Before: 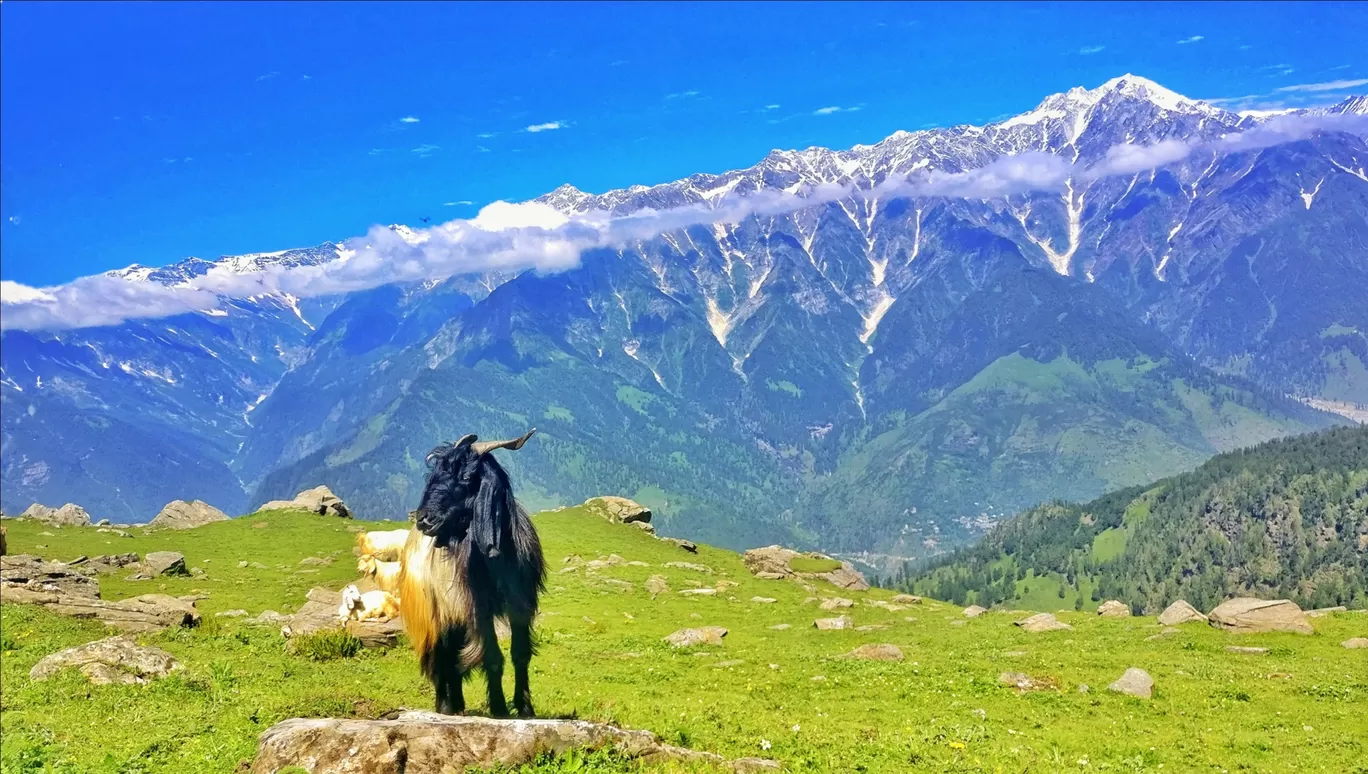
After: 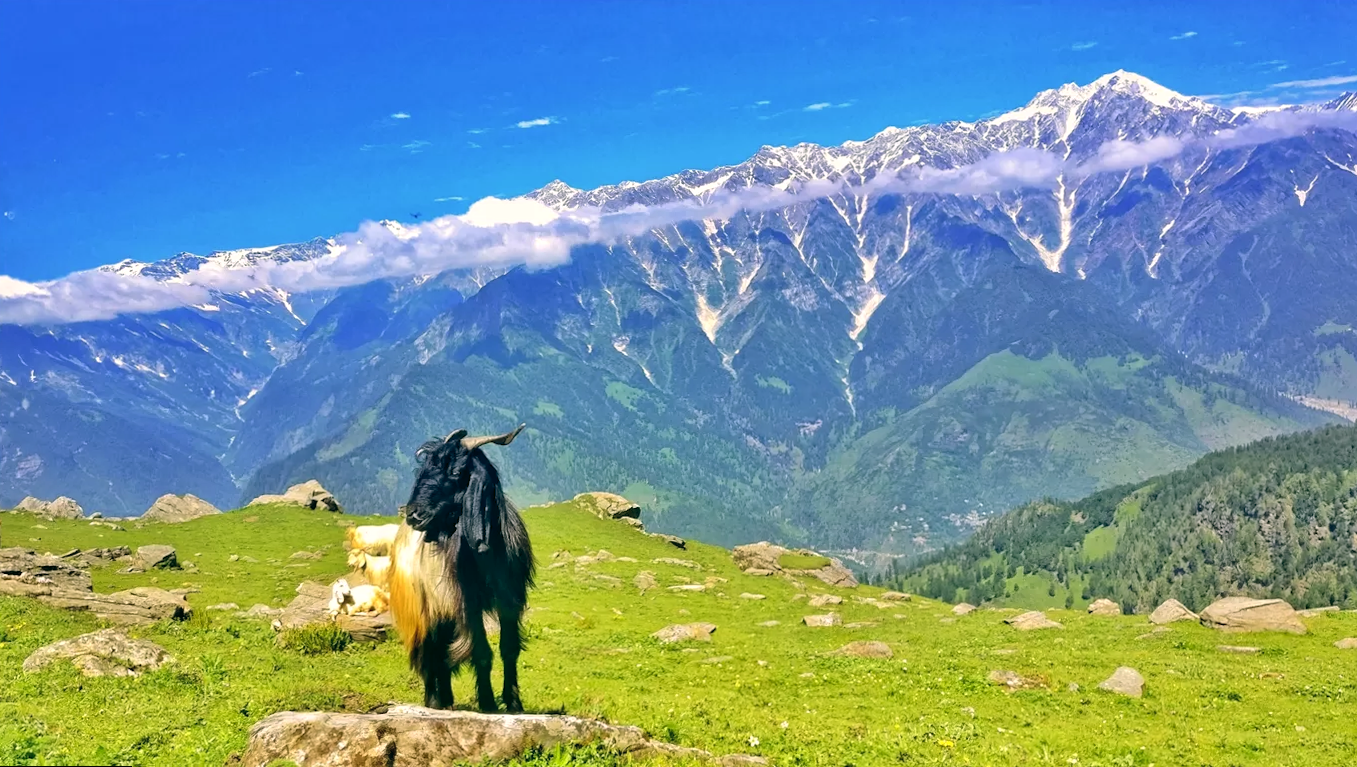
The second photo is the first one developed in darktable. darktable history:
rotate and perspective: rotation 0.192°, lens shift (horizontal) -0.015, crop left 0.005, crop right 0.996, crop top 0.006, crop bottom 0.99
color correction: highlights a* 4.02, highlights b* 4.98, shadows a* -7.55, shadows b* 4.98
color balance rgb: shadows lift › chroma 3.88%, shadows lift › hue 88.52°, power › hue 214.65°, global offset › chroma 0.1%, global offset › hue 252.4°, contrast 4.45%
